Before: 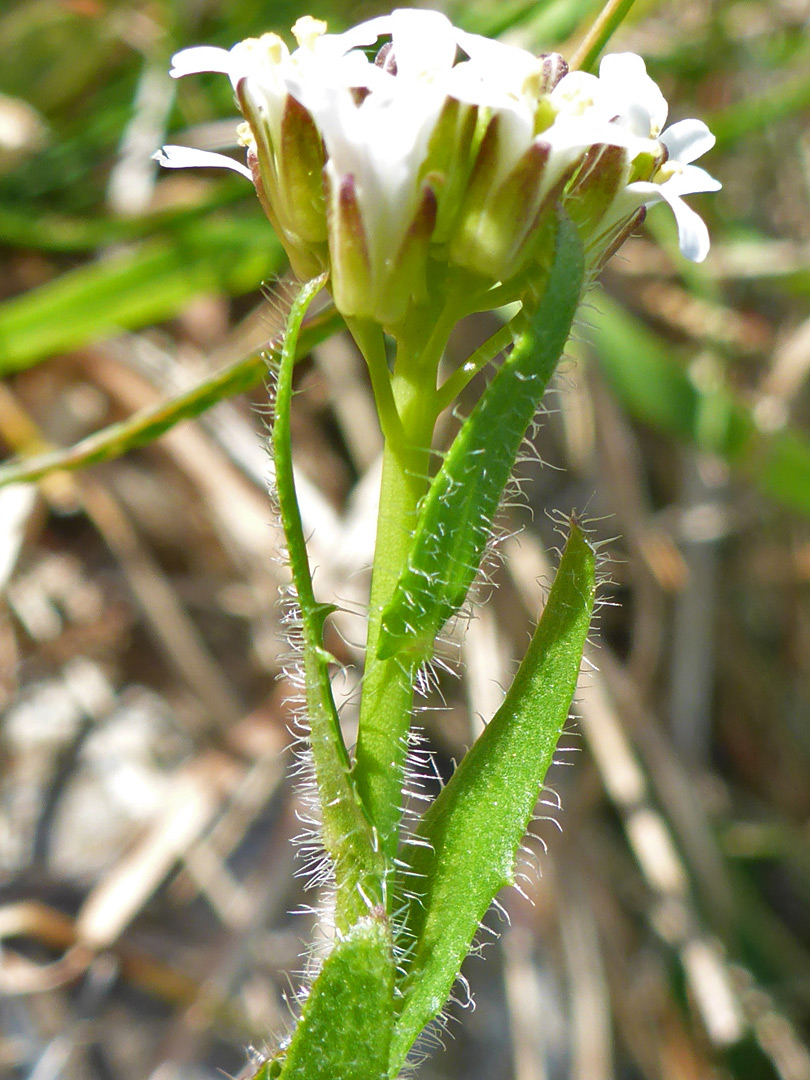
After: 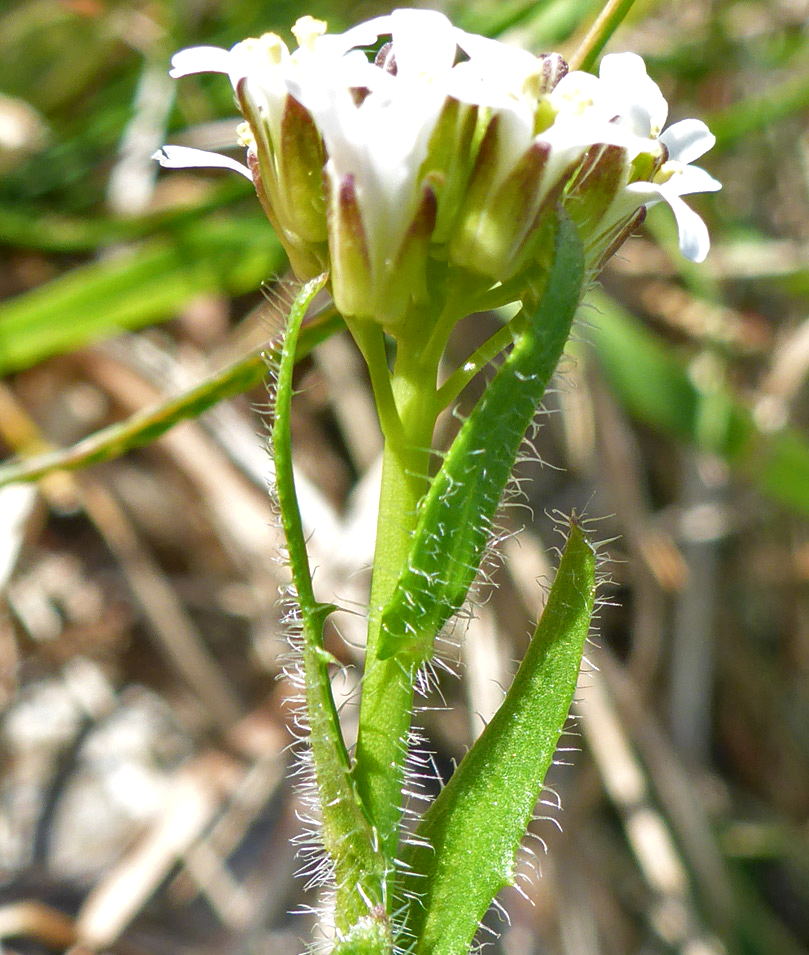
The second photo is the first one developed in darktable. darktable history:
local contrast: on, module defaults
crop and rotate: top 0%, bottom 11.538%
